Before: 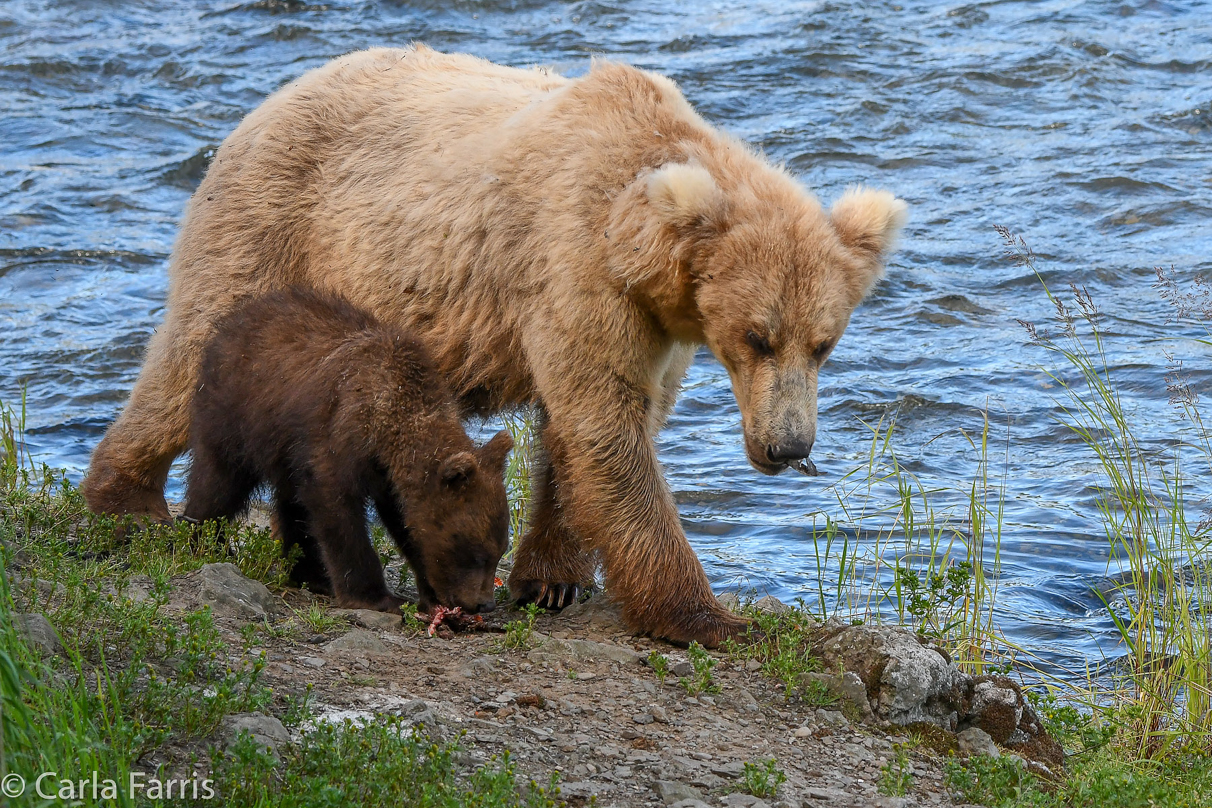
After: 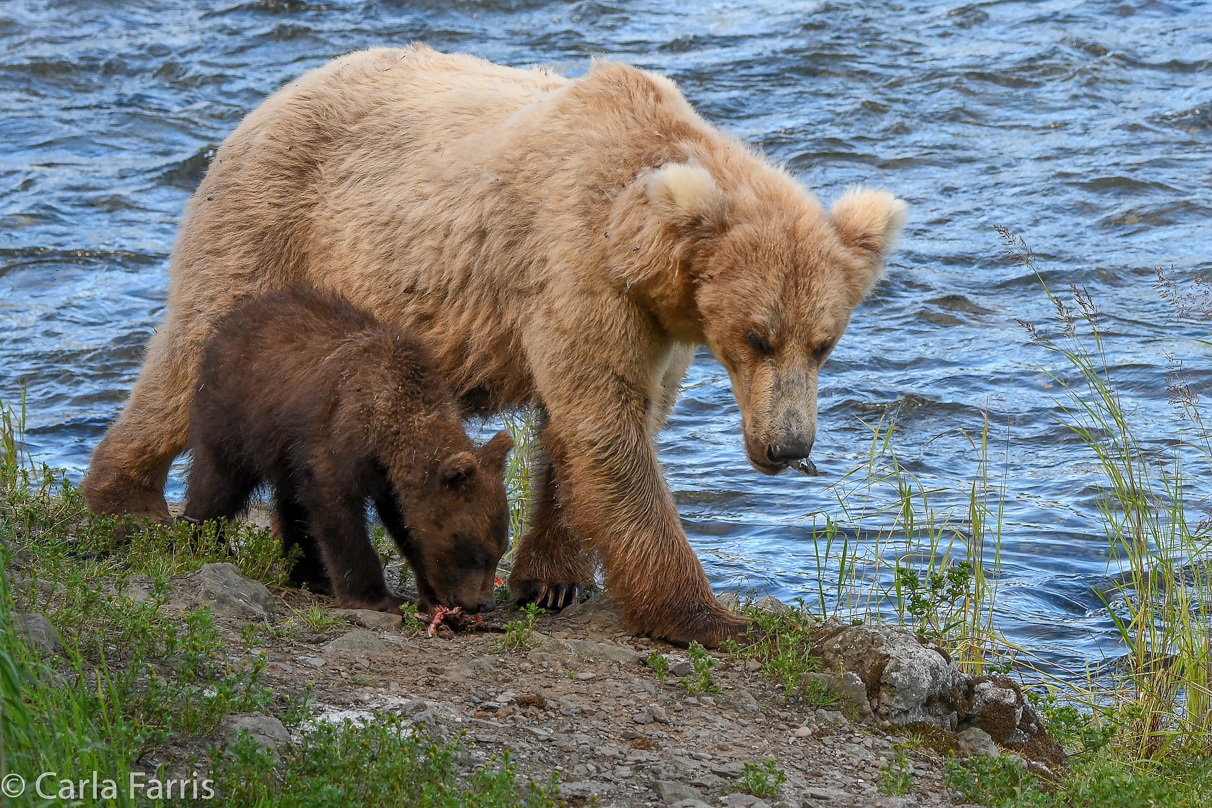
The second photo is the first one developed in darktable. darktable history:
levels: levels [0, 0.51, 1]
shadows and highlights: shadows 42.72, highlights 7.72
